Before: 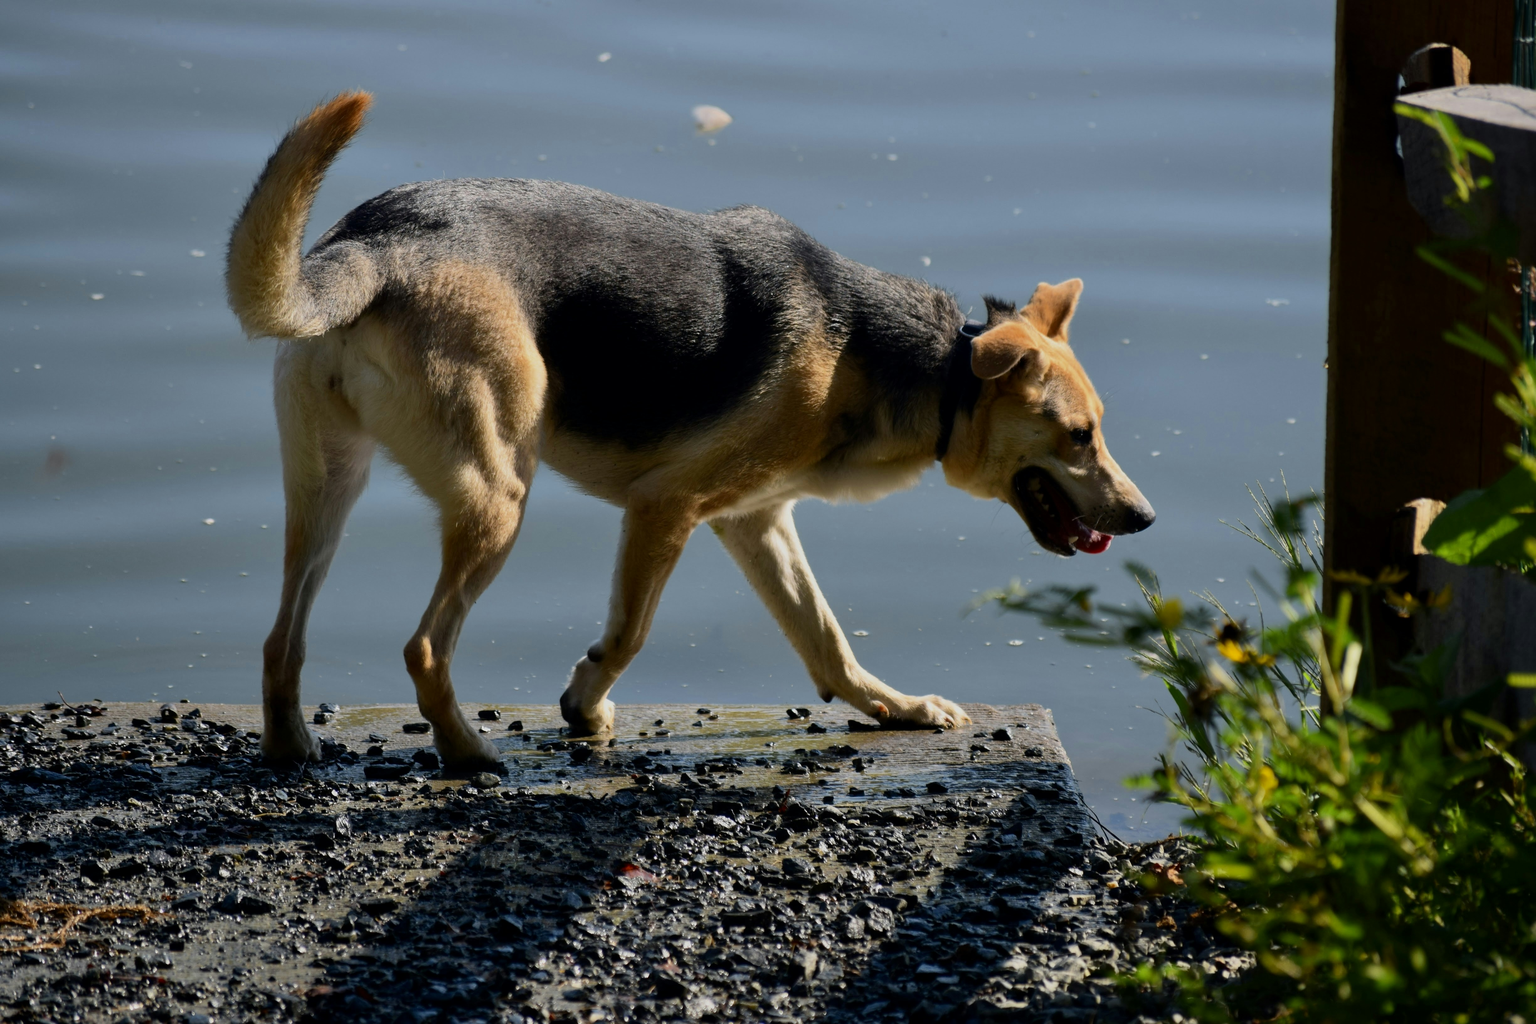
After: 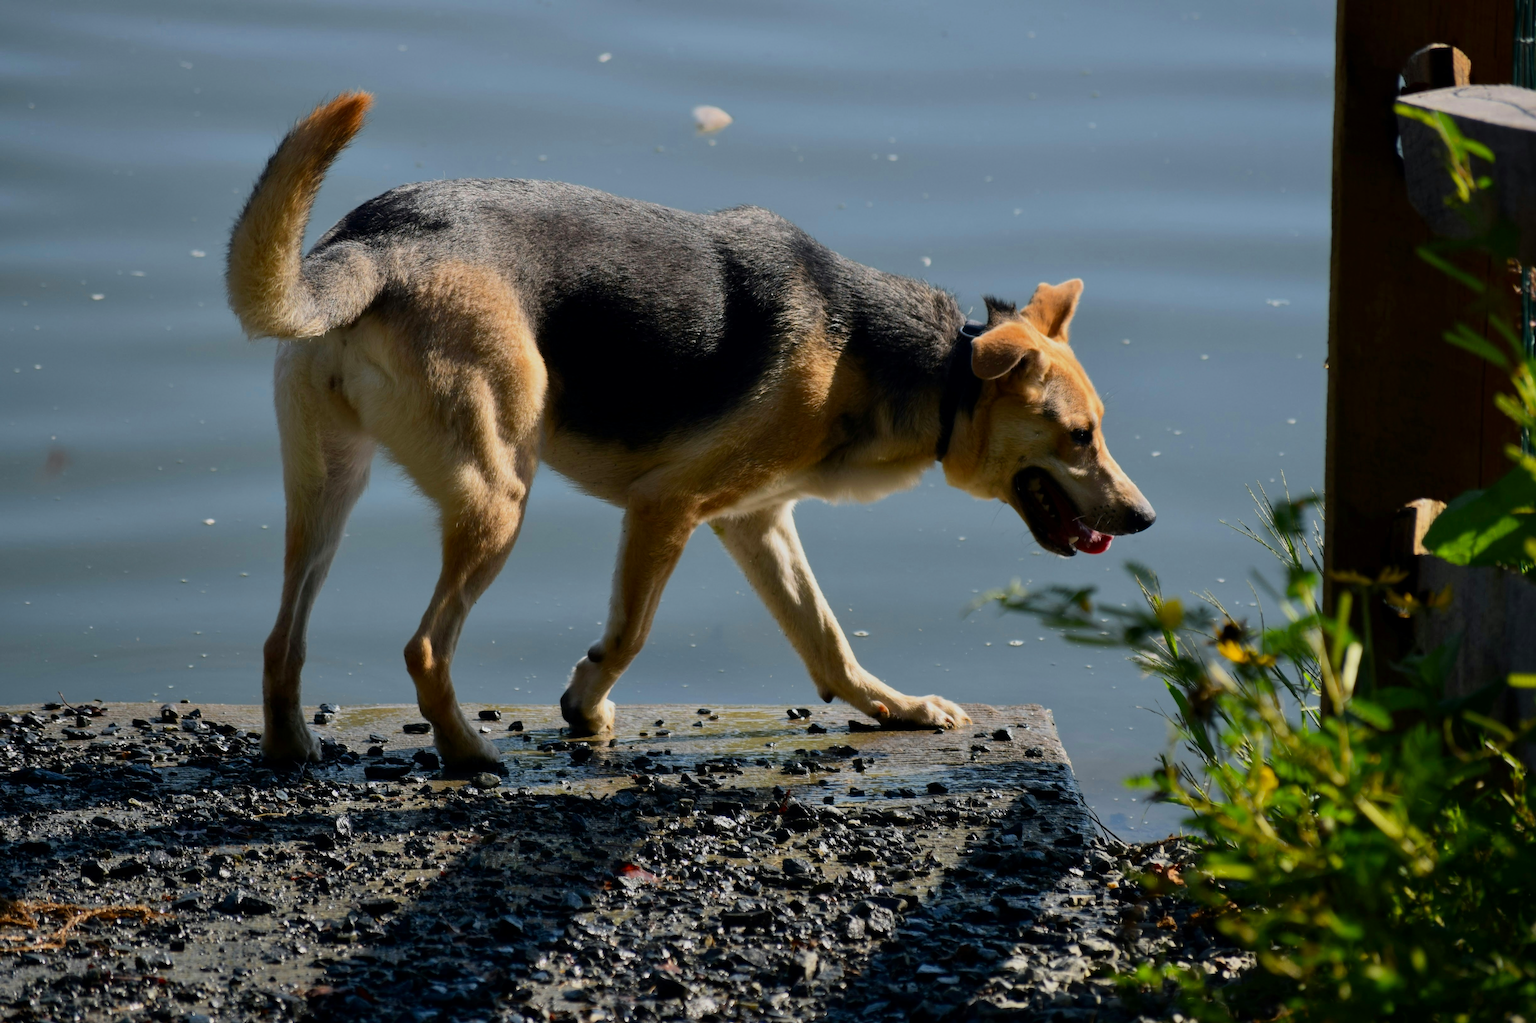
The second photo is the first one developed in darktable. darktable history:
contrast brightness saturation: saturation -0.04
